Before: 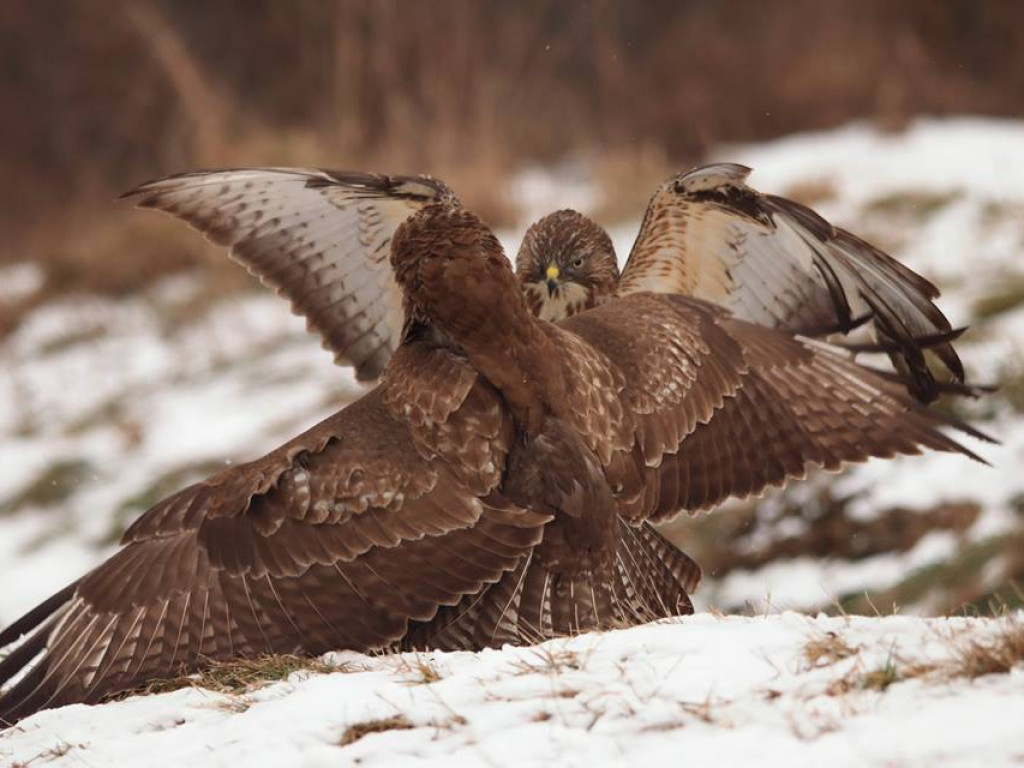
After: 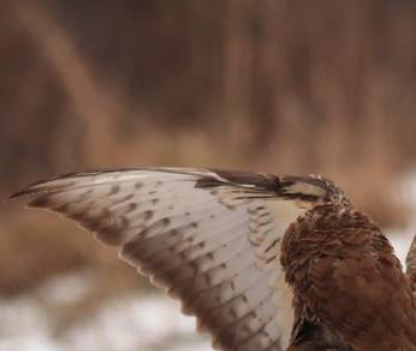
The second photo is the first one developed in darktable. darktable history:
crop and rotate: left 10.833%, top 0.103%, right 48.499%, bottom 54.098%
